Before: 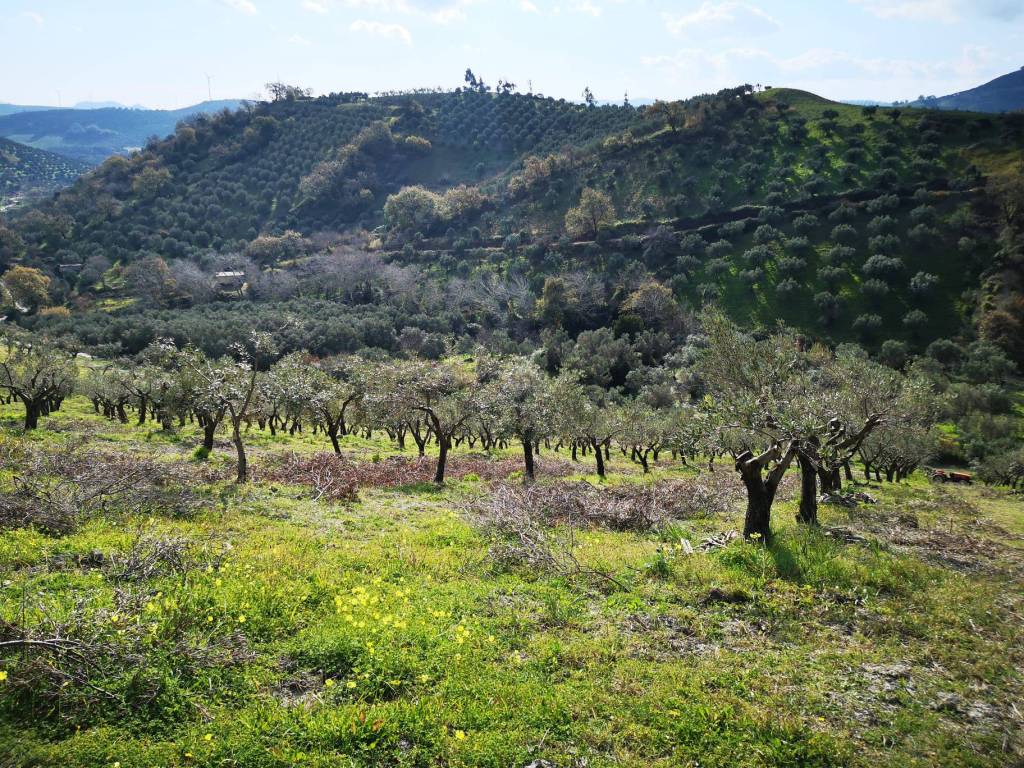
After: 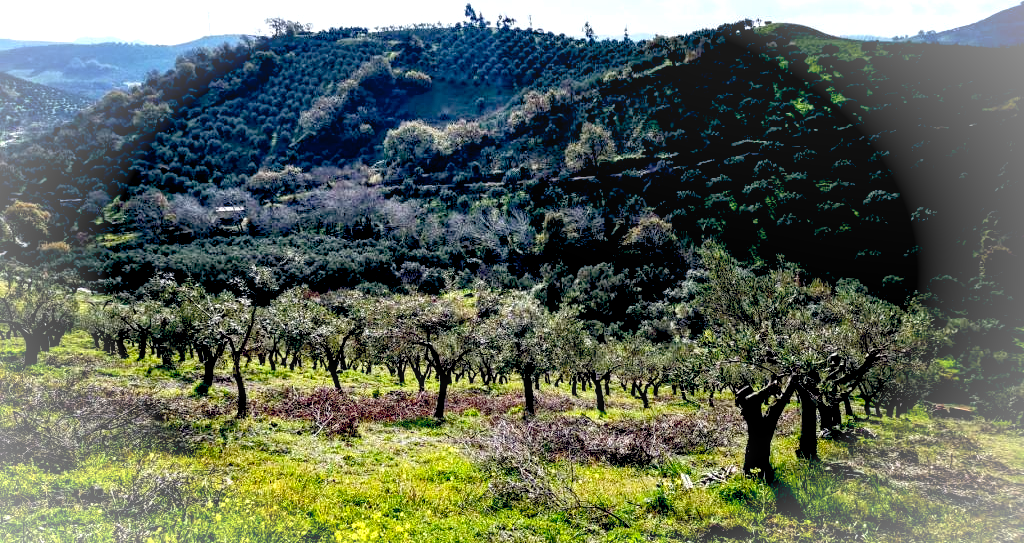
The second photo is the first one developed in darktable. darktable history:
vignetting: fall-off start 79%, brightness 0.317, saturation 0.001, width/height ratio 1.327
crop and rotate: top 8.531%, bottom 20.735%
exposure: black level correction 0.056, exposure -0.031 EV, compensate highlight preservation false
local contrast: detail 130%
color balance rgb: global offset › chroma 0.146%, global offset › hue 253.54°, perceptual saturation grading › global saturation 0.64%, perceptual brilliance grading › highlights 10.013%, perceptual brilliance grading › mid-tones 5.234%
tone equalizer: luminance estimator HSV value / RGB max
